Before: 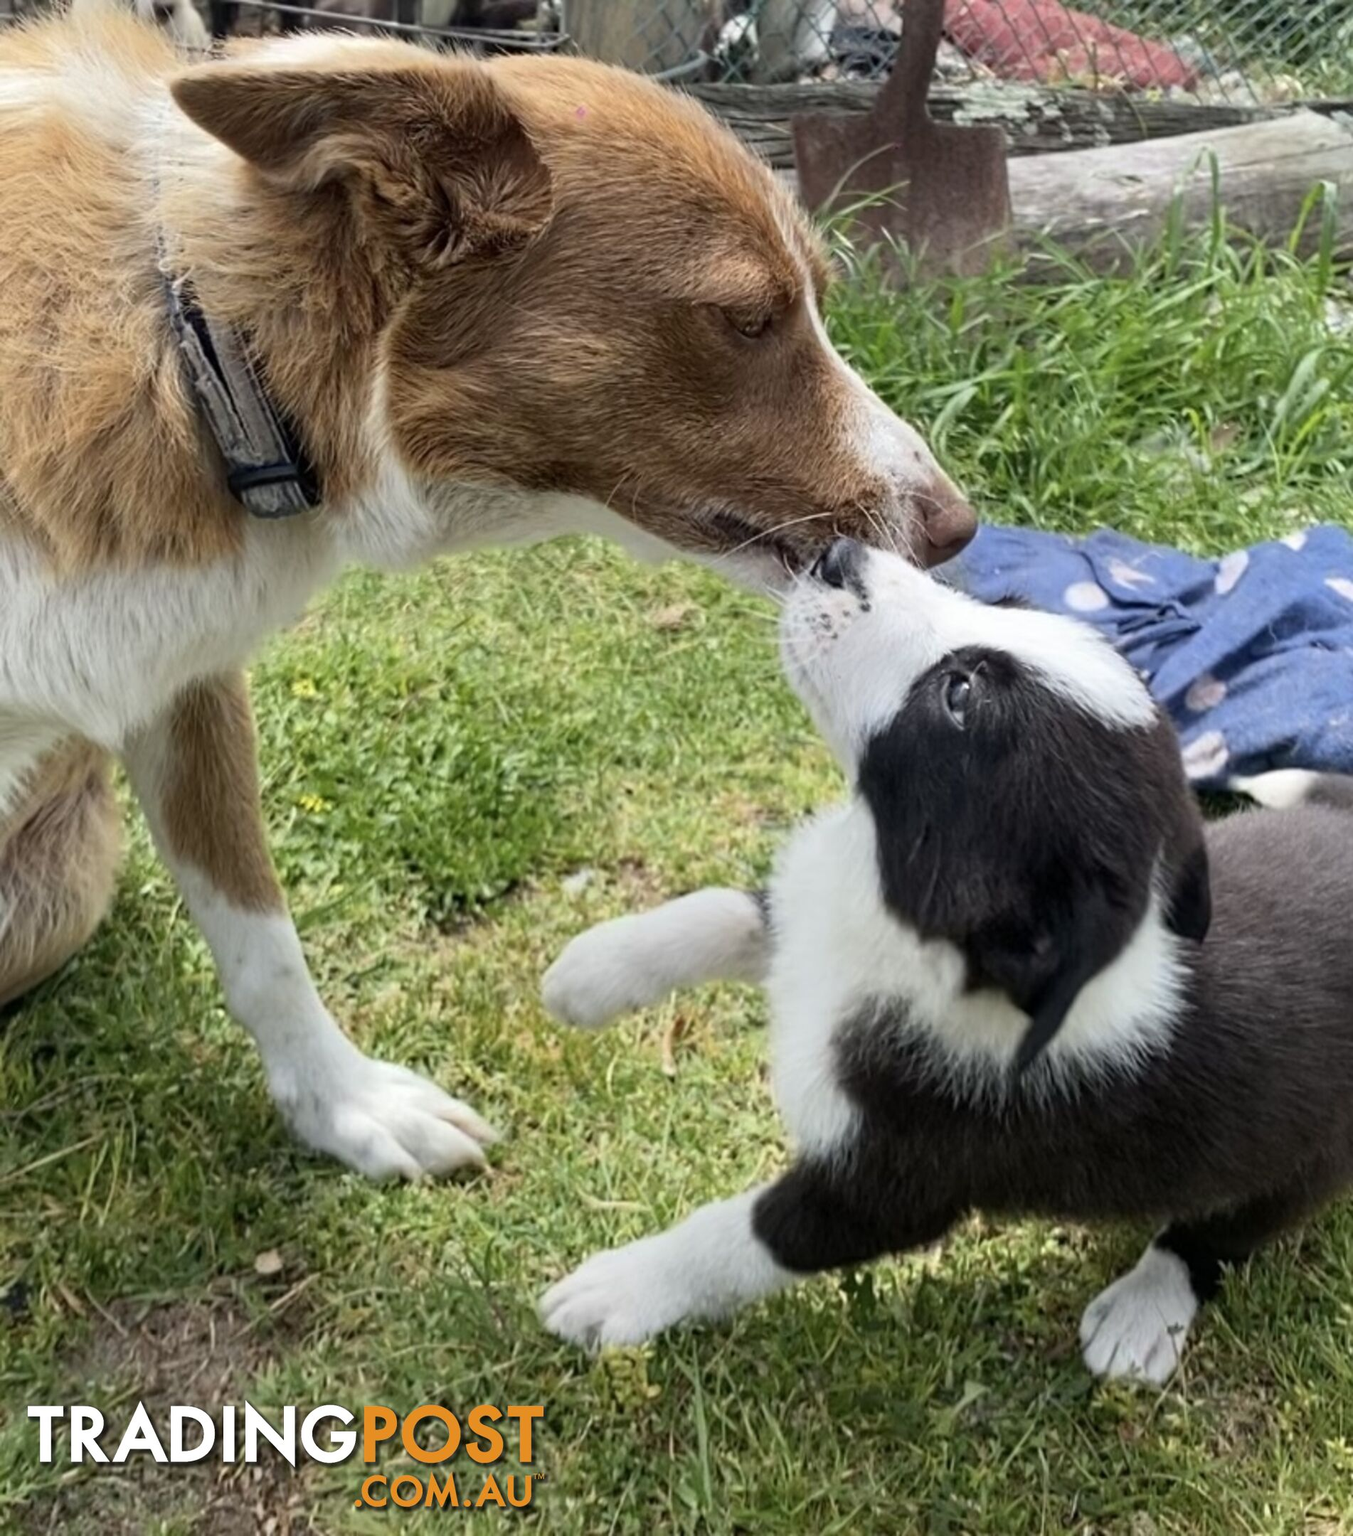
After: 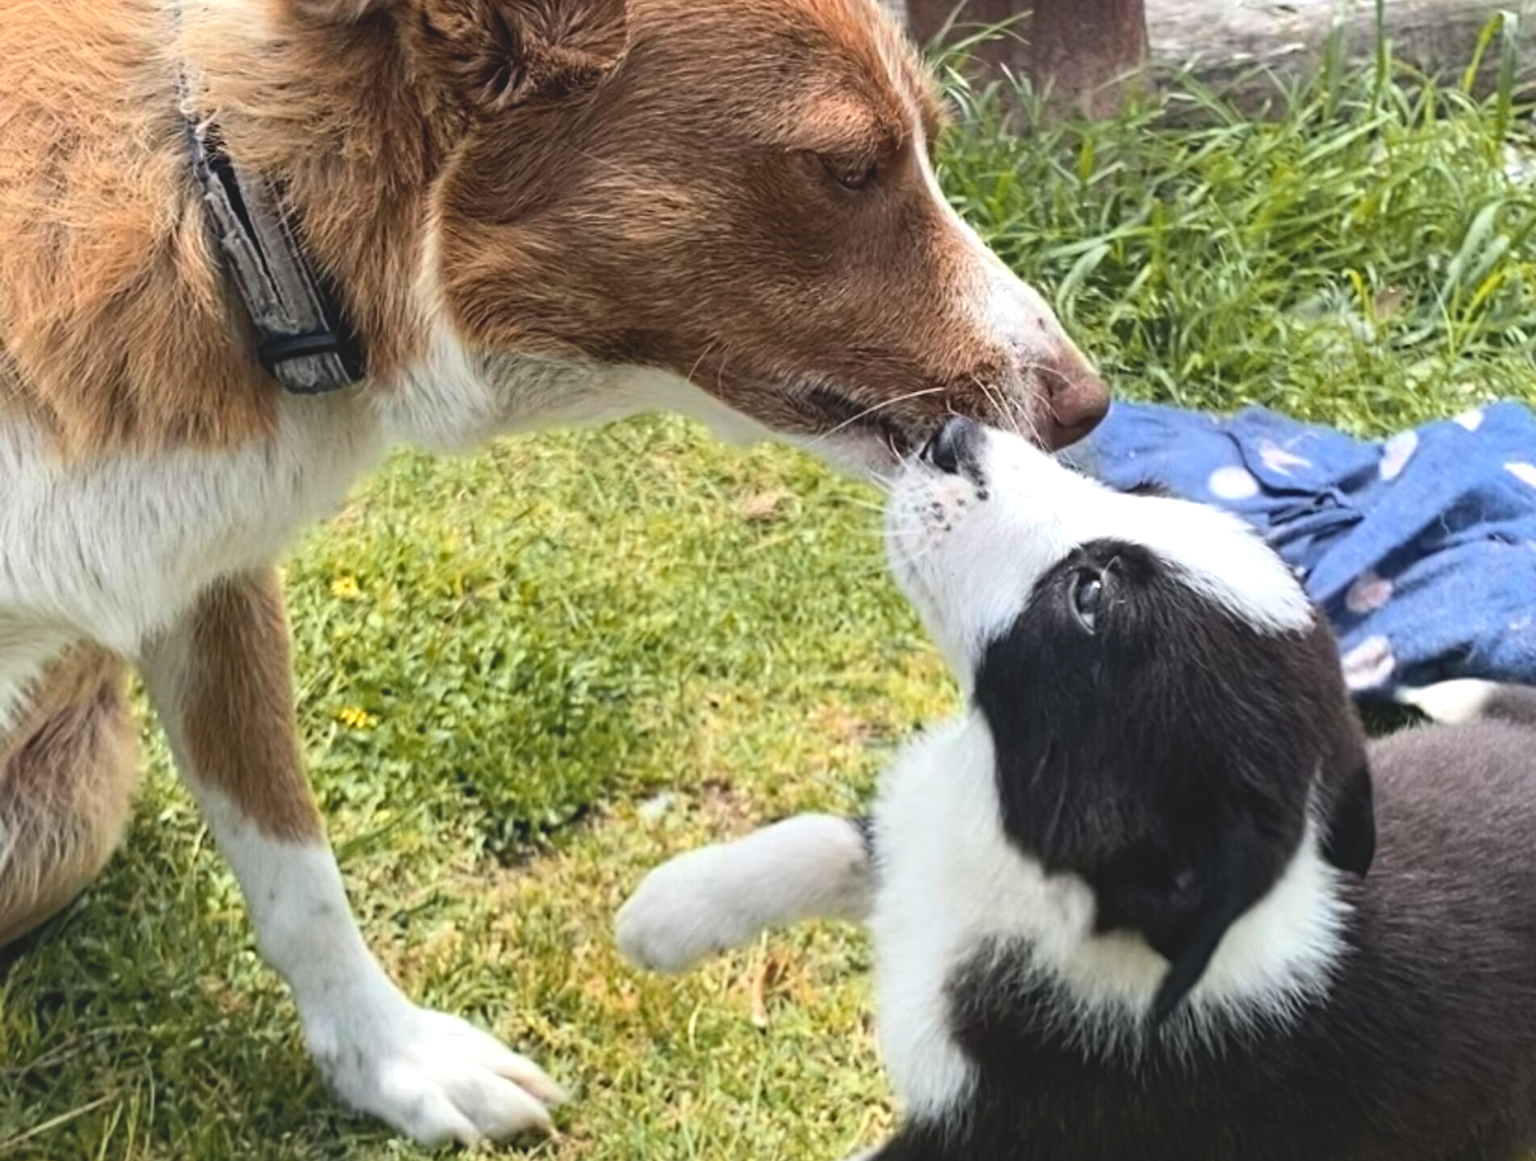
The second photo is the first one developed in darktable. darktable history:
contrast brightness saturation: contrast -0.165, brightness 0.052, saturation -0.13
tone equalizer: -8 EV -0.77 EV, -7 EV -0.723 EV, -6 EV -0.586 EV, -5 EV -0.393 EV, -3 EV 0.368 EV, -2 EV 0.6 EV, -1 EV 0.696 EV, +0 EV 0.758 EV, edges refinement/feathering 500, mask exposure compensation -1.57 EV, preserve details no
haze removal: compatibility mode true, adaptive false
color zones: curves: ch1 [(0.309, 0.524) (0.41, 0.329) (0.508, 0.509)]; ch2 [(0.25, 0.457) (0.75, 0.5)]
crop: top 11.176%, bottom 22.245%
